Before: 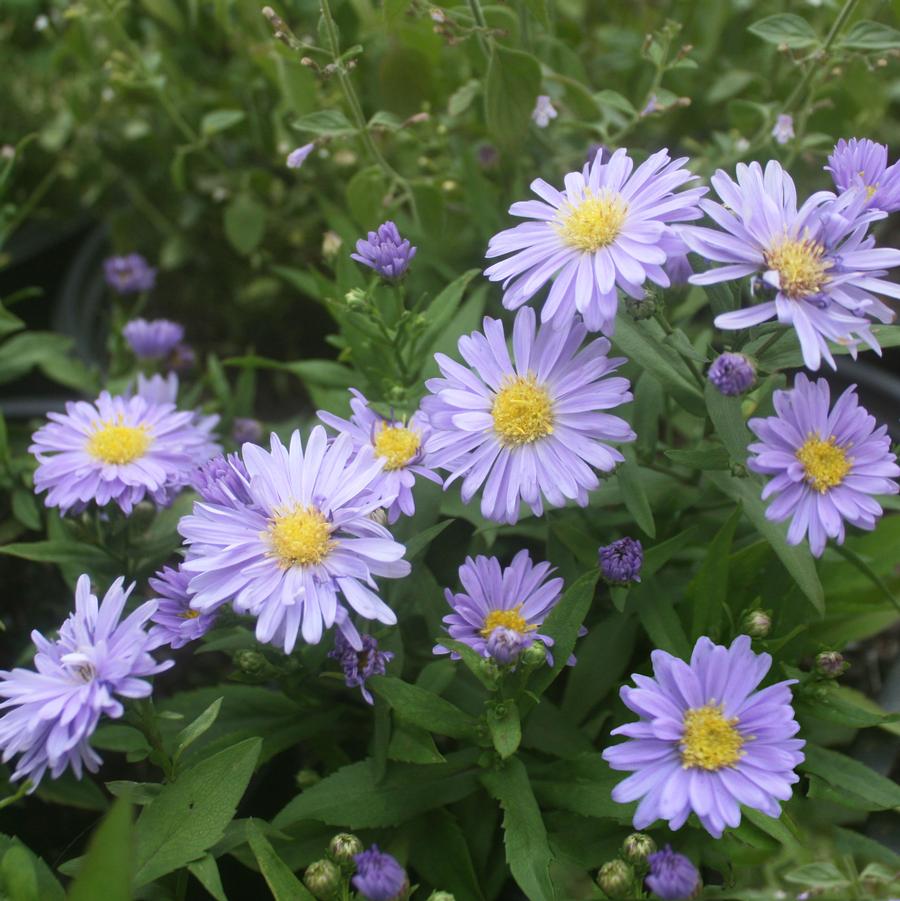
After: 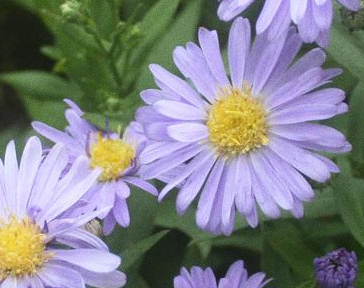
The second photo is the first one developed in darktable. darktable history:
crop: left 31.751%, top 32.172%, right 27.8%, bottom 35.83%
grain: coarseness 7.08 ISO, strength 21.67%, mid-tones bias 59.58%
